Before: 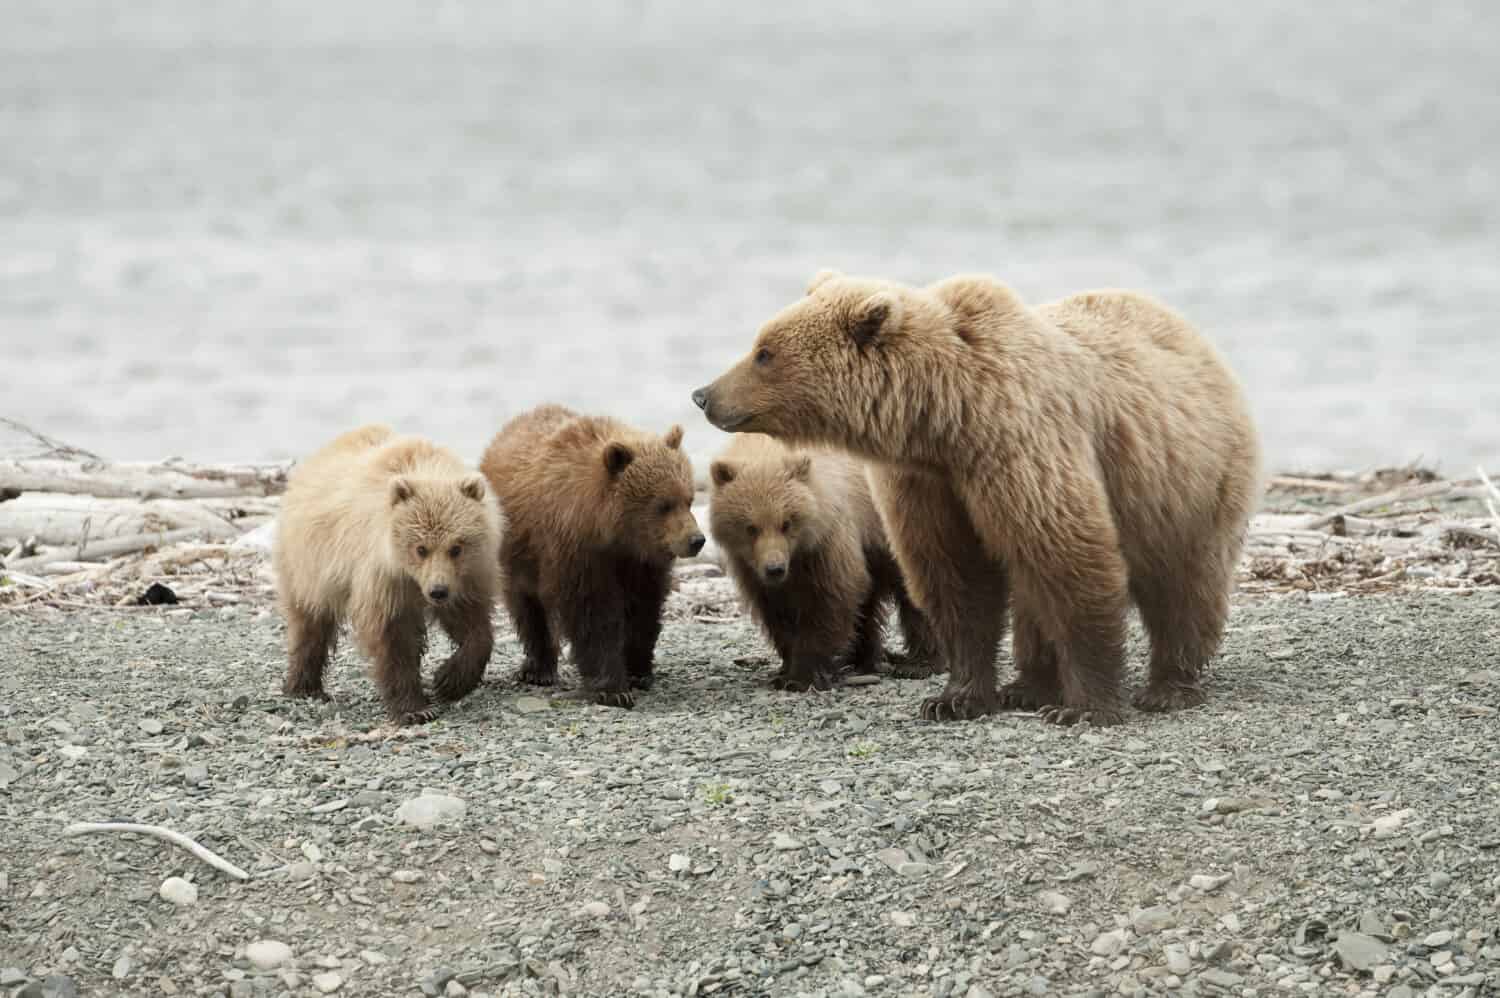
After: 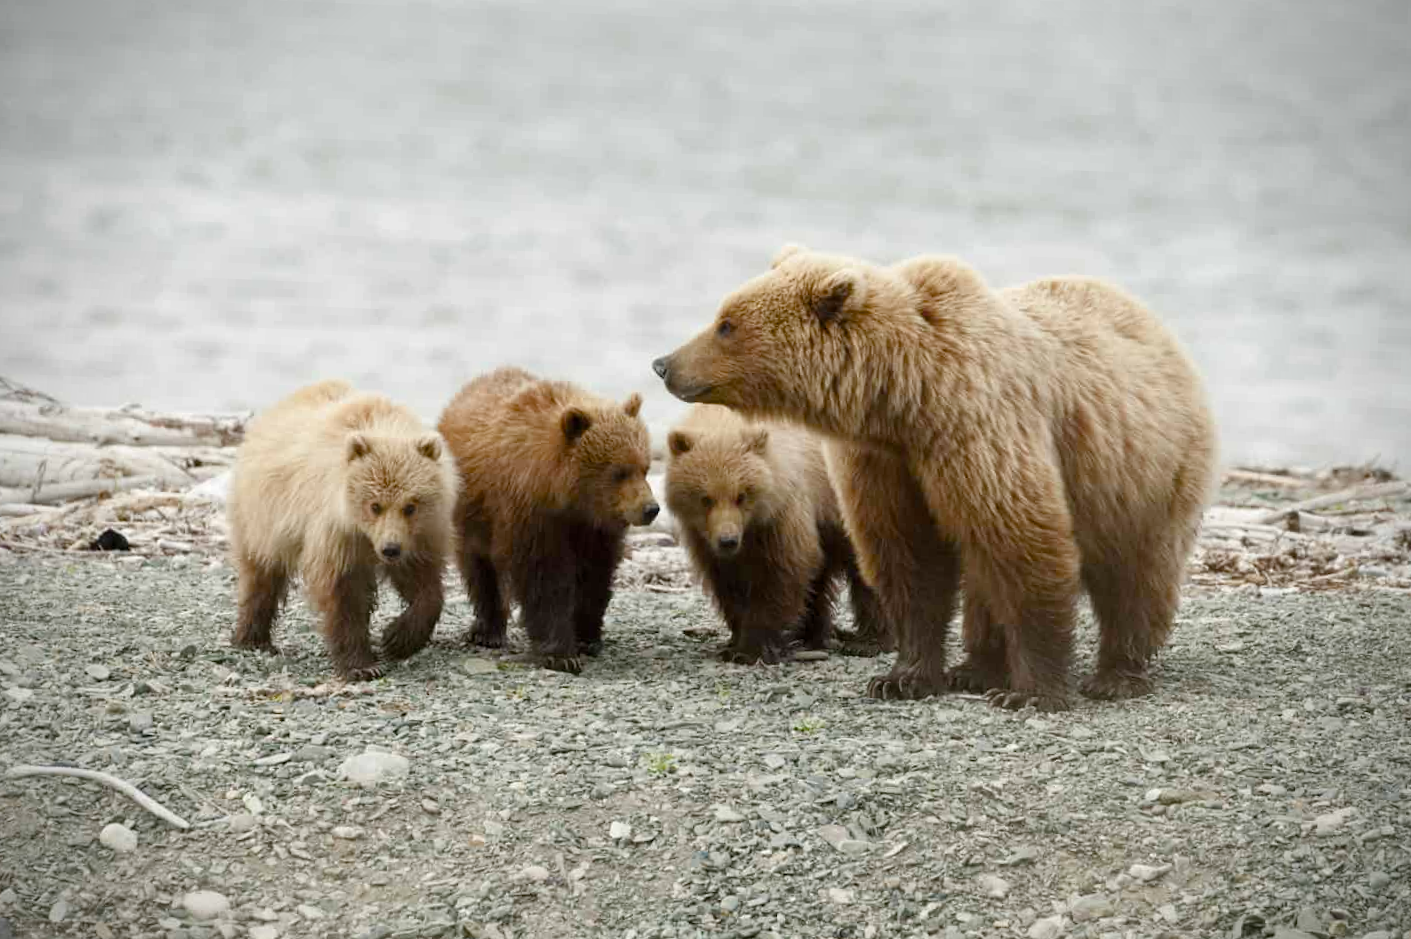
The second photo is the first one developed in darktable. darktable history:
vignetting: brightness -0.563, saturation 0.002, unbound false
color balance rgb: perceptual saturation grading › global saturation 20%, perceptual saturation grading › highlights -24.865%, perceptual saturation grading › shadows 49.923%
crop and rotate: angle -2.42°
